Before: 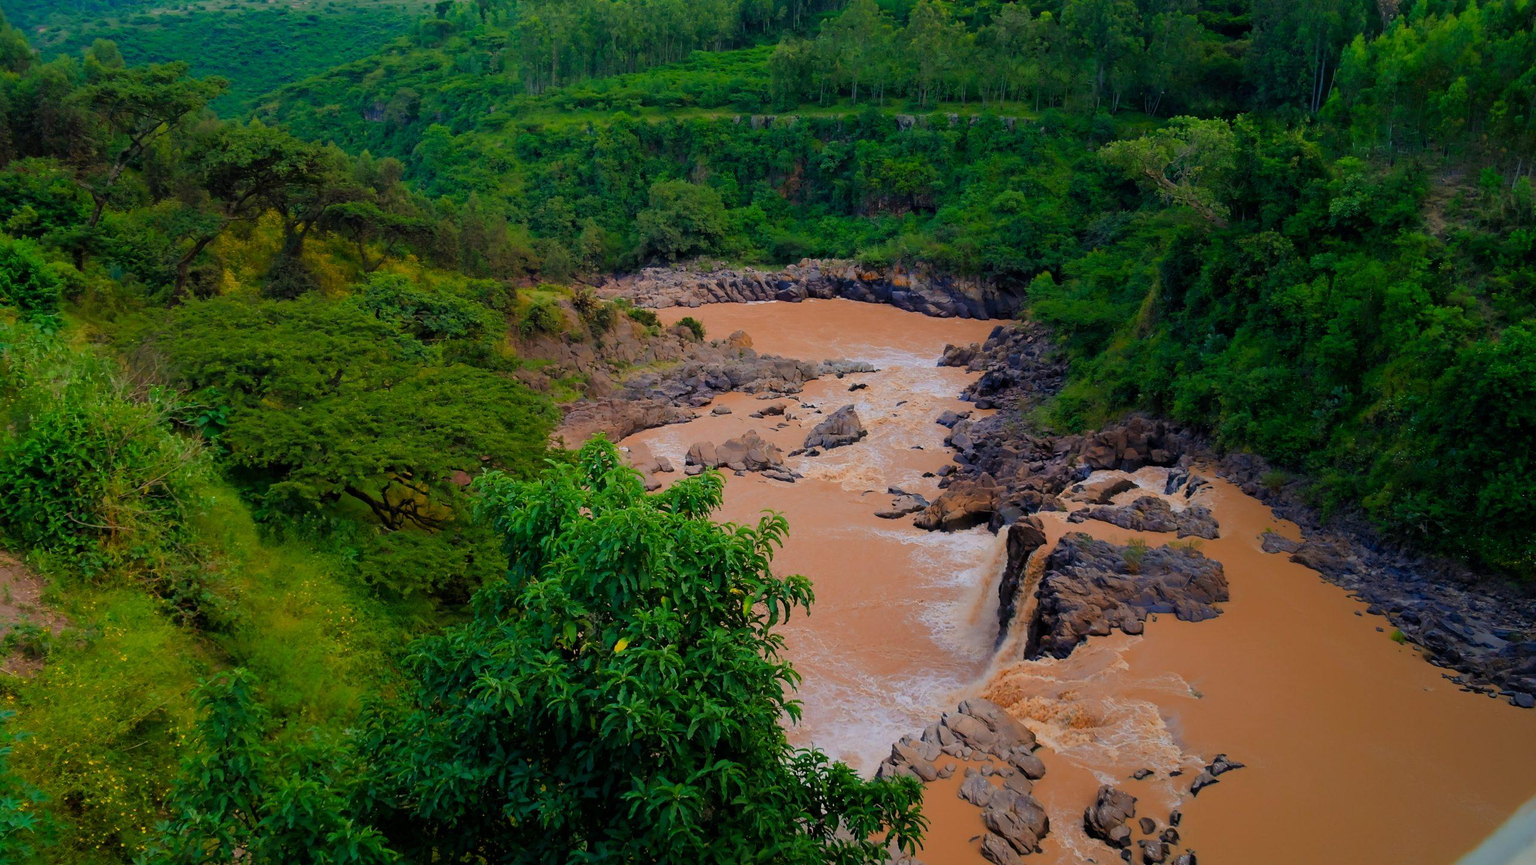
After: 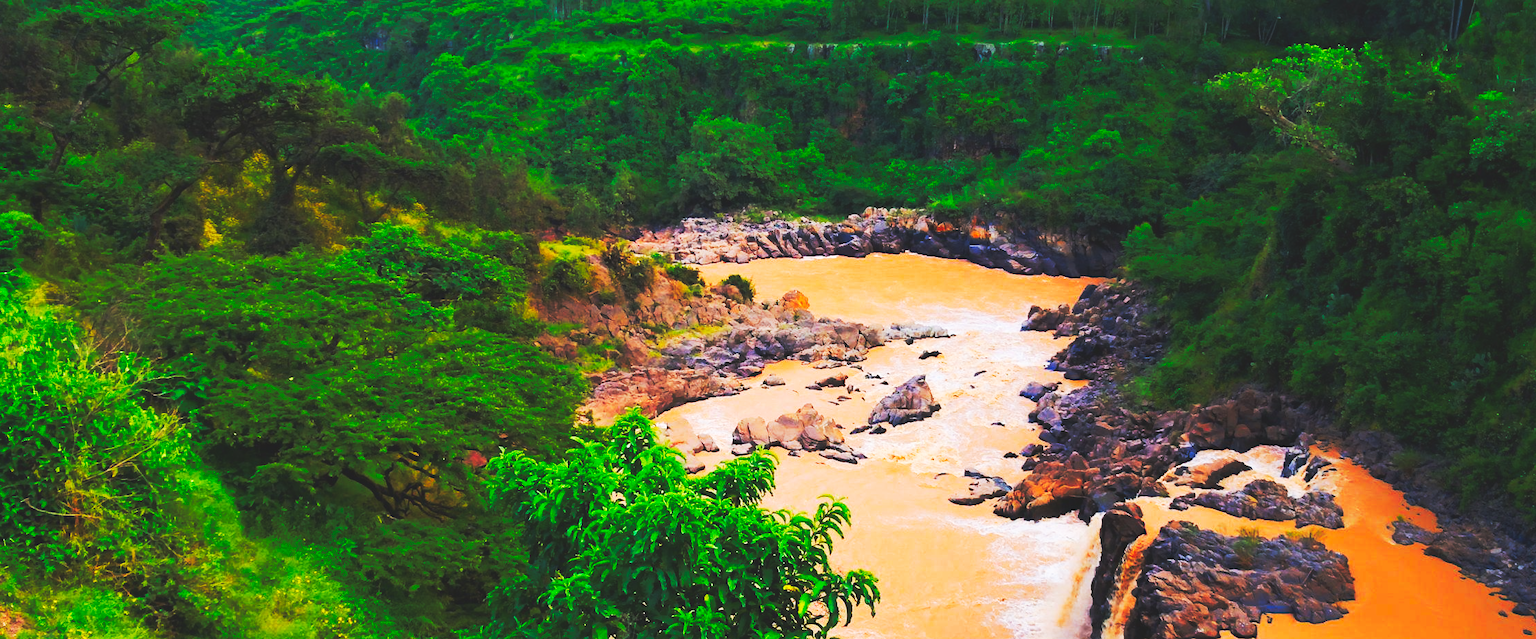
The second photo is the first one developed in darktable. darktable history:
contrast brightness saturation: saturation 0.1
base curve: curves: ch0 [(0, 0.015) (0.085, 0.116) (0.134, 0.298) (0.19, 0.545) (0.296, 0.764) (0.599, 0.982) (1, 1)], preserve colors none
crop: left 3.015%, top 8.969%, right 9.647%, bottom 26.457%
